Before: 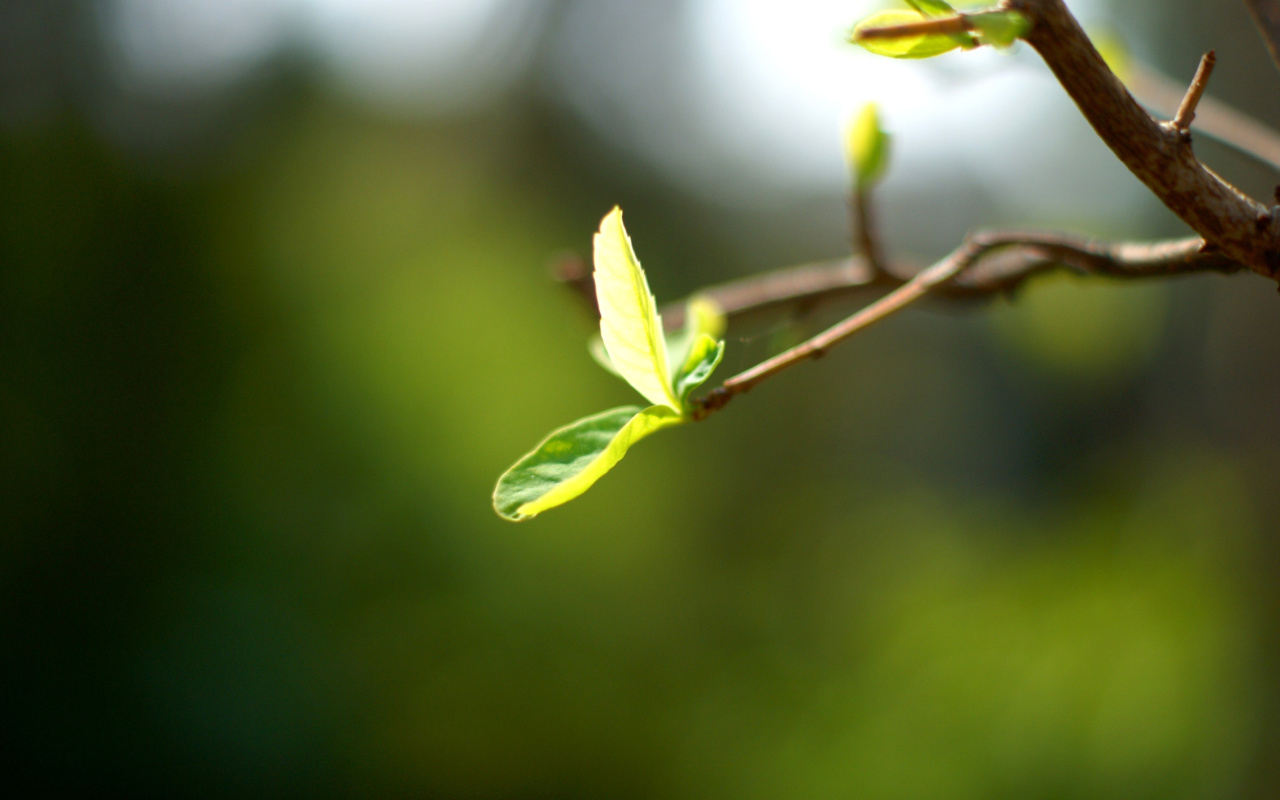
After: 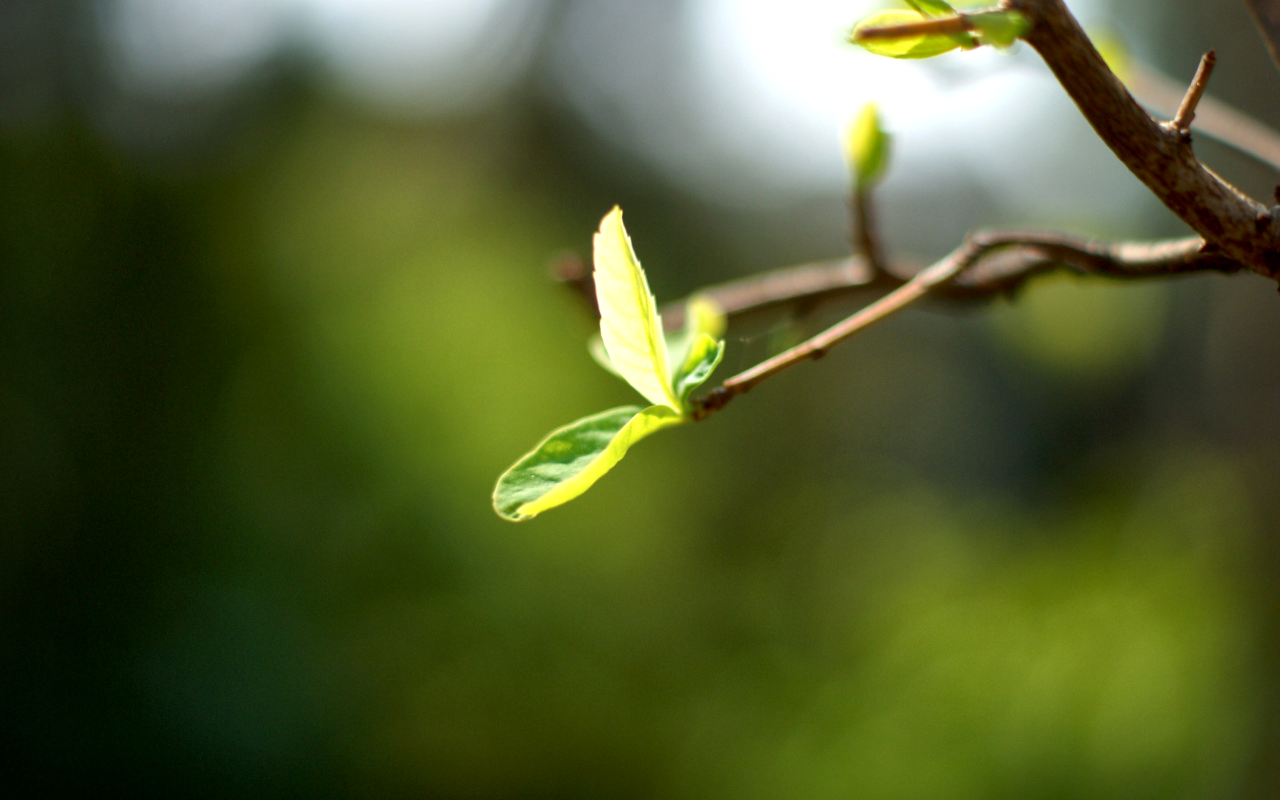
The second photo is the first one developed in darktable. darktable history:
local contrast: mode bilateral grid, contrast 20, coarseness 49, detail 150%, midtone range 0.2
